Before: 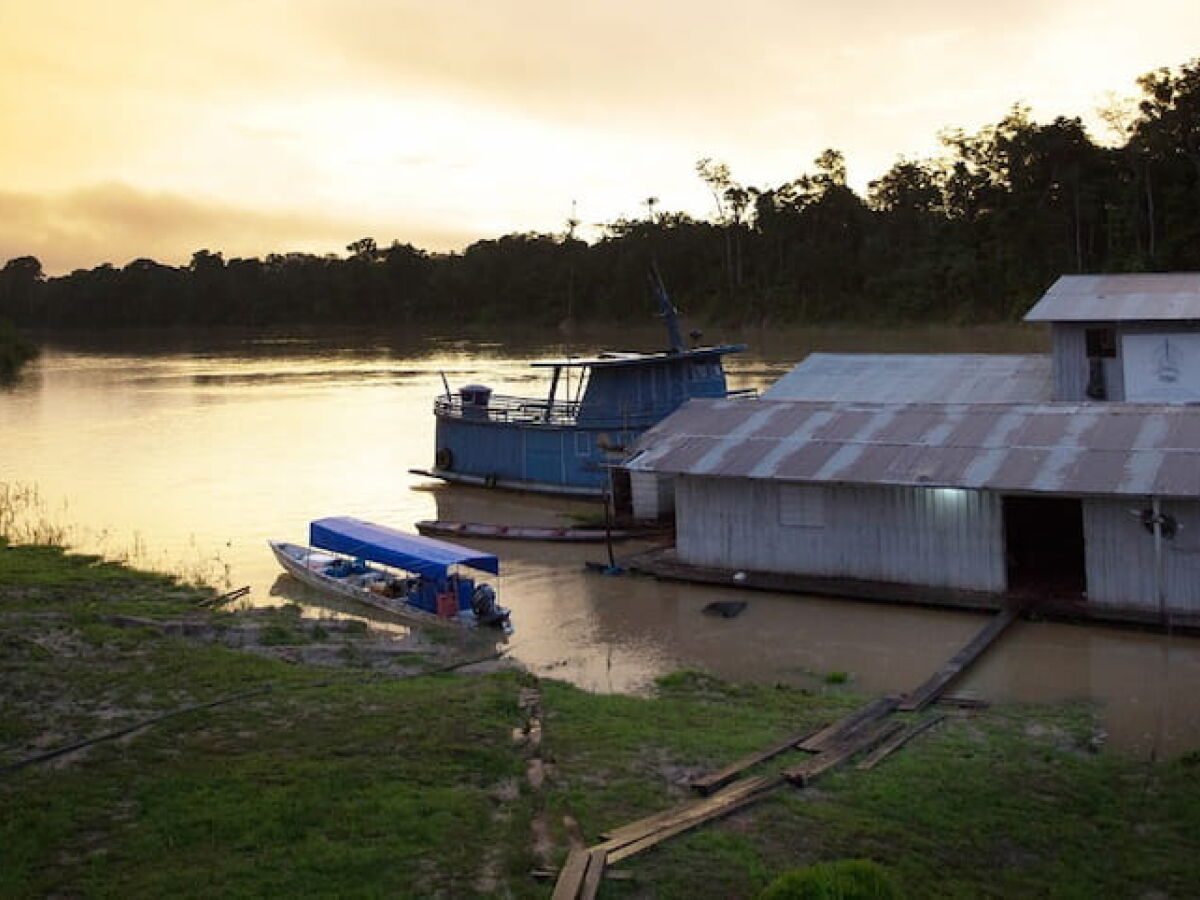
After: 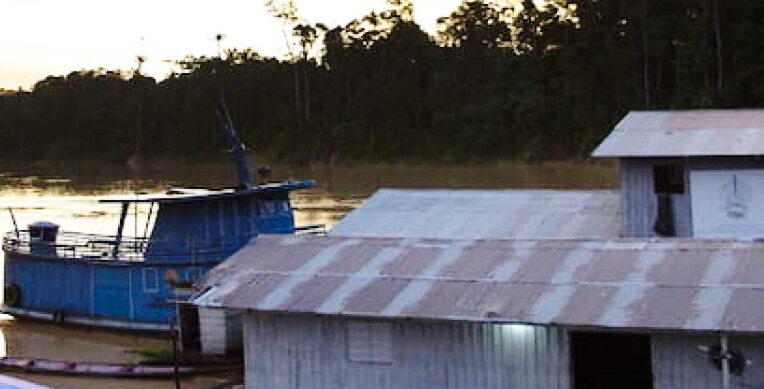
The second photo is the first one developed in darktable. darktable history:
base curve: curves: ch0 [(0, 0) (0.028, 0.03) (0.121, 0.232) (0.46, 0.748) (0.859, 0.968) (1, 1)], preserve colors none
crop: left 36.005%, top 18.293%, right 0.31%, bottom 38.444%
